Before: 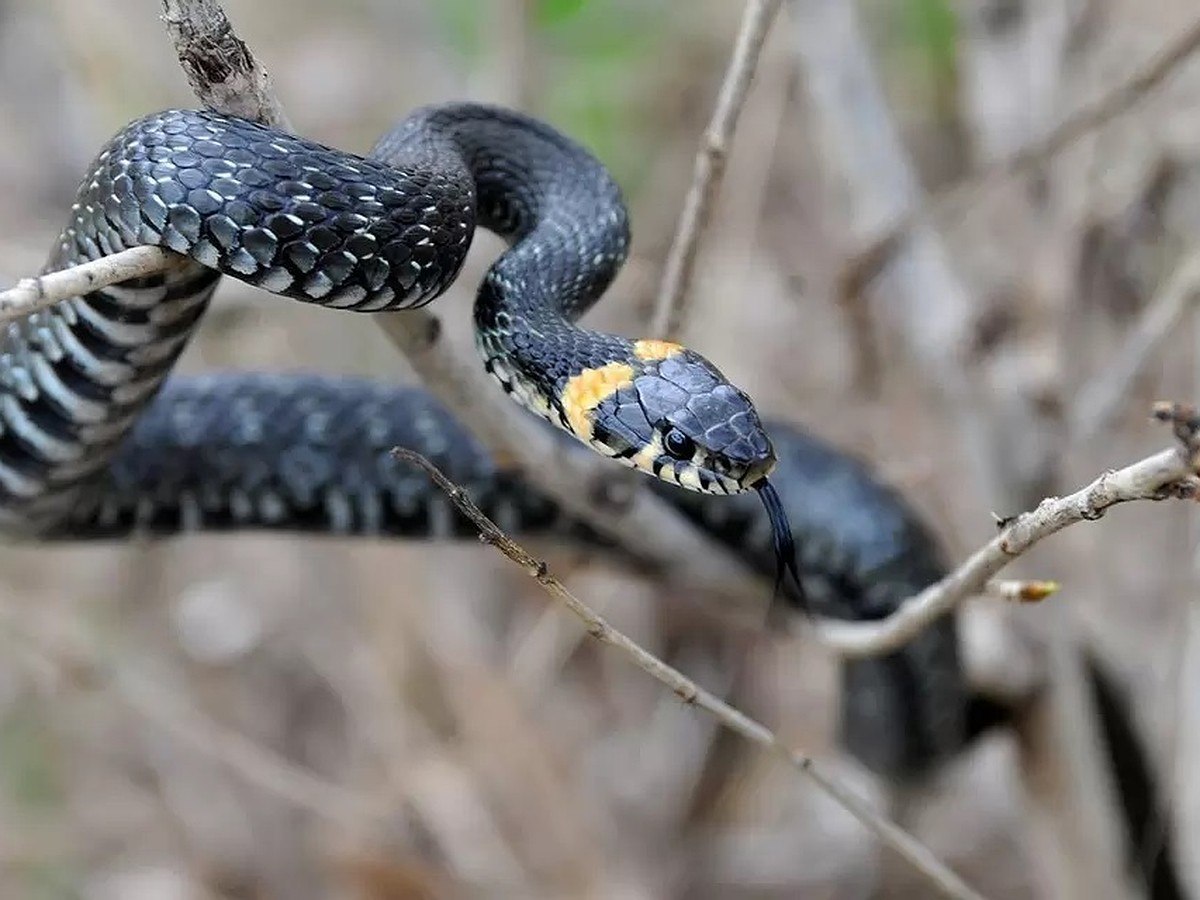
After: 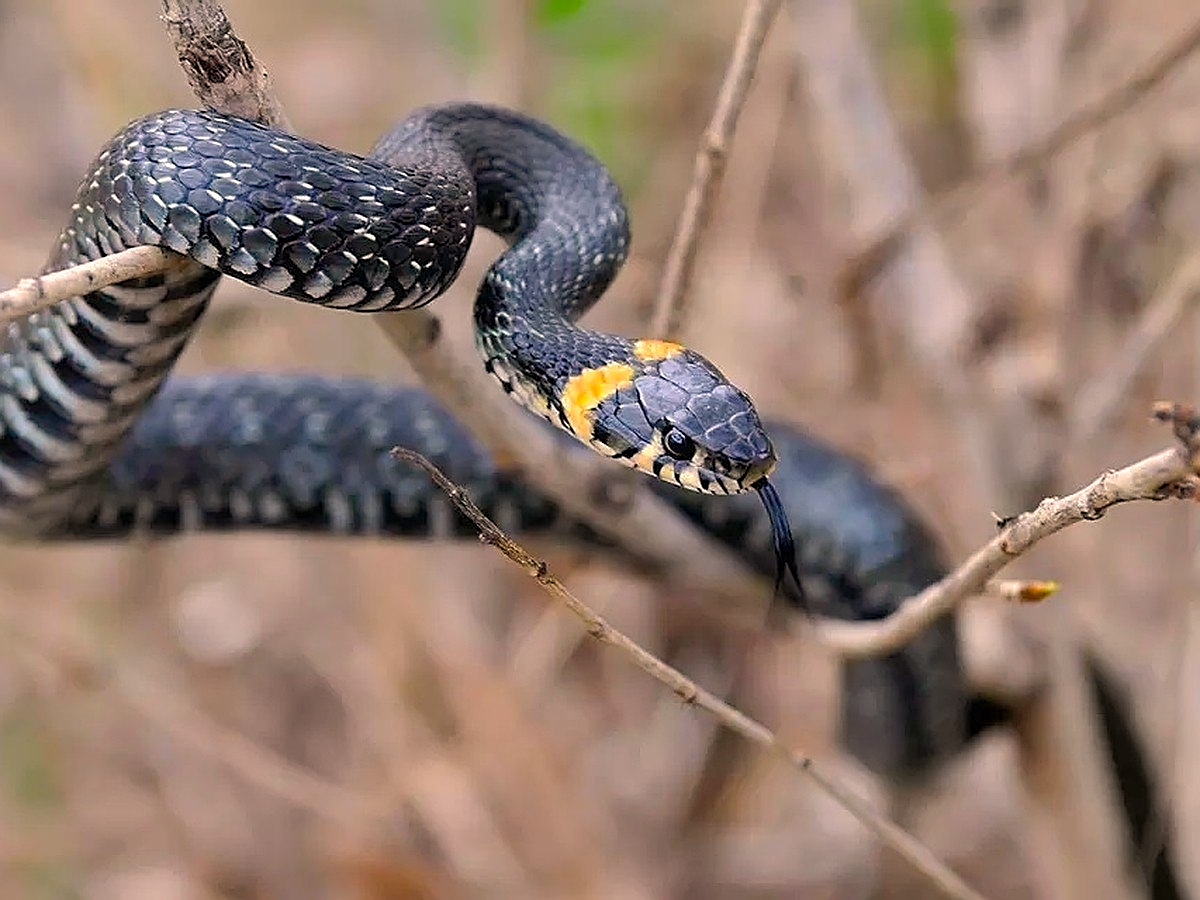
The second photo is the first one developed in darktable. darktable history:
sharpen: on, module defaults
color balance rgb: perceptual saturation grading › global saturation 20%, global vibrance 20%
white balance: red 1.127, blue 0.943
shadows and highlights: on, module defaults
